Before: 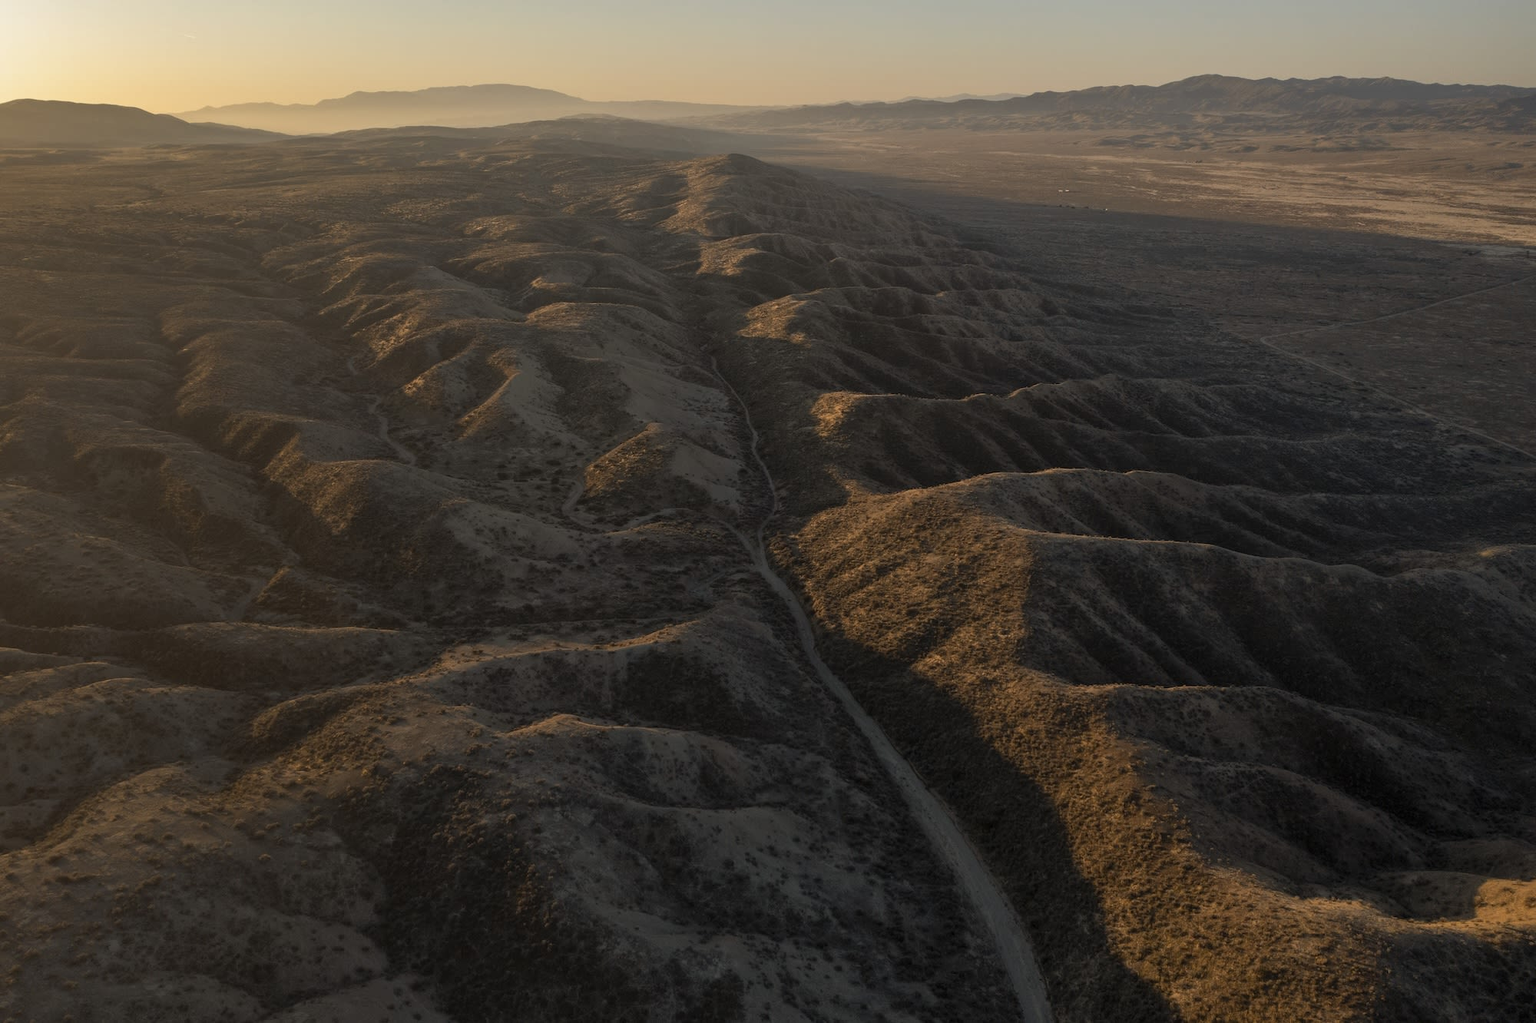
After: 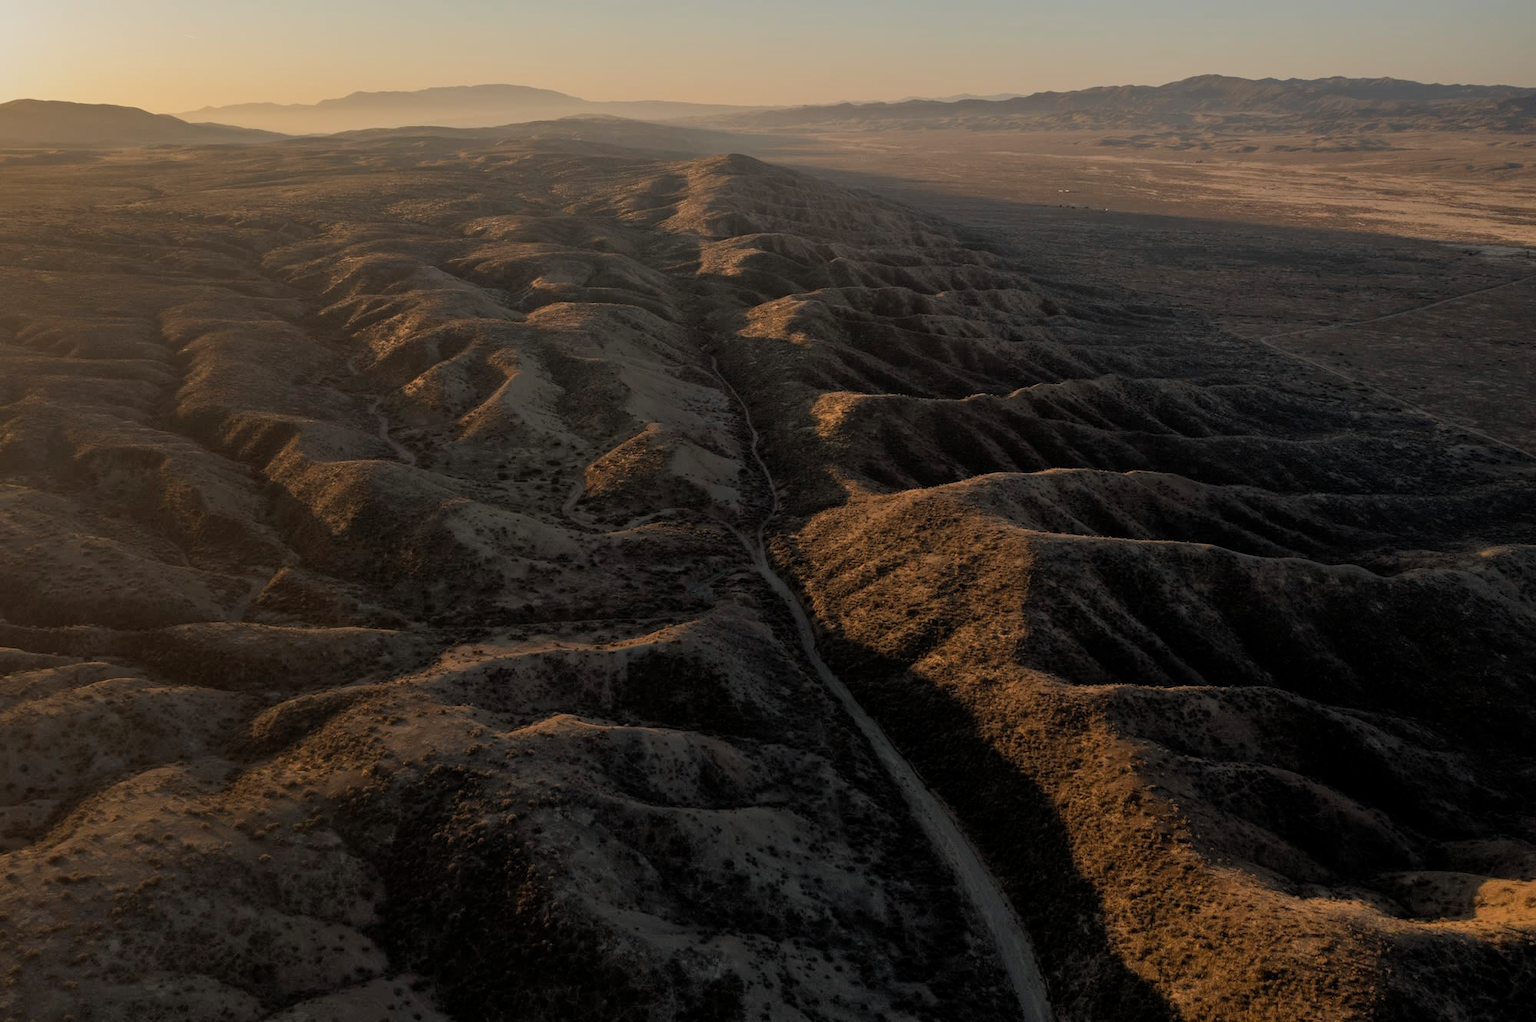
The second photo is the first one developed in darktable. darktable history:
filmic rgb: middle gray luminance 18.32%, black relative exposure -11.16 EV, white relative exposure 3.75 EV, target black luminance 0%, hardness 5.87, latitude 57.45%, contrast 0.965, shadows ↔ highlights balance 49.93%
